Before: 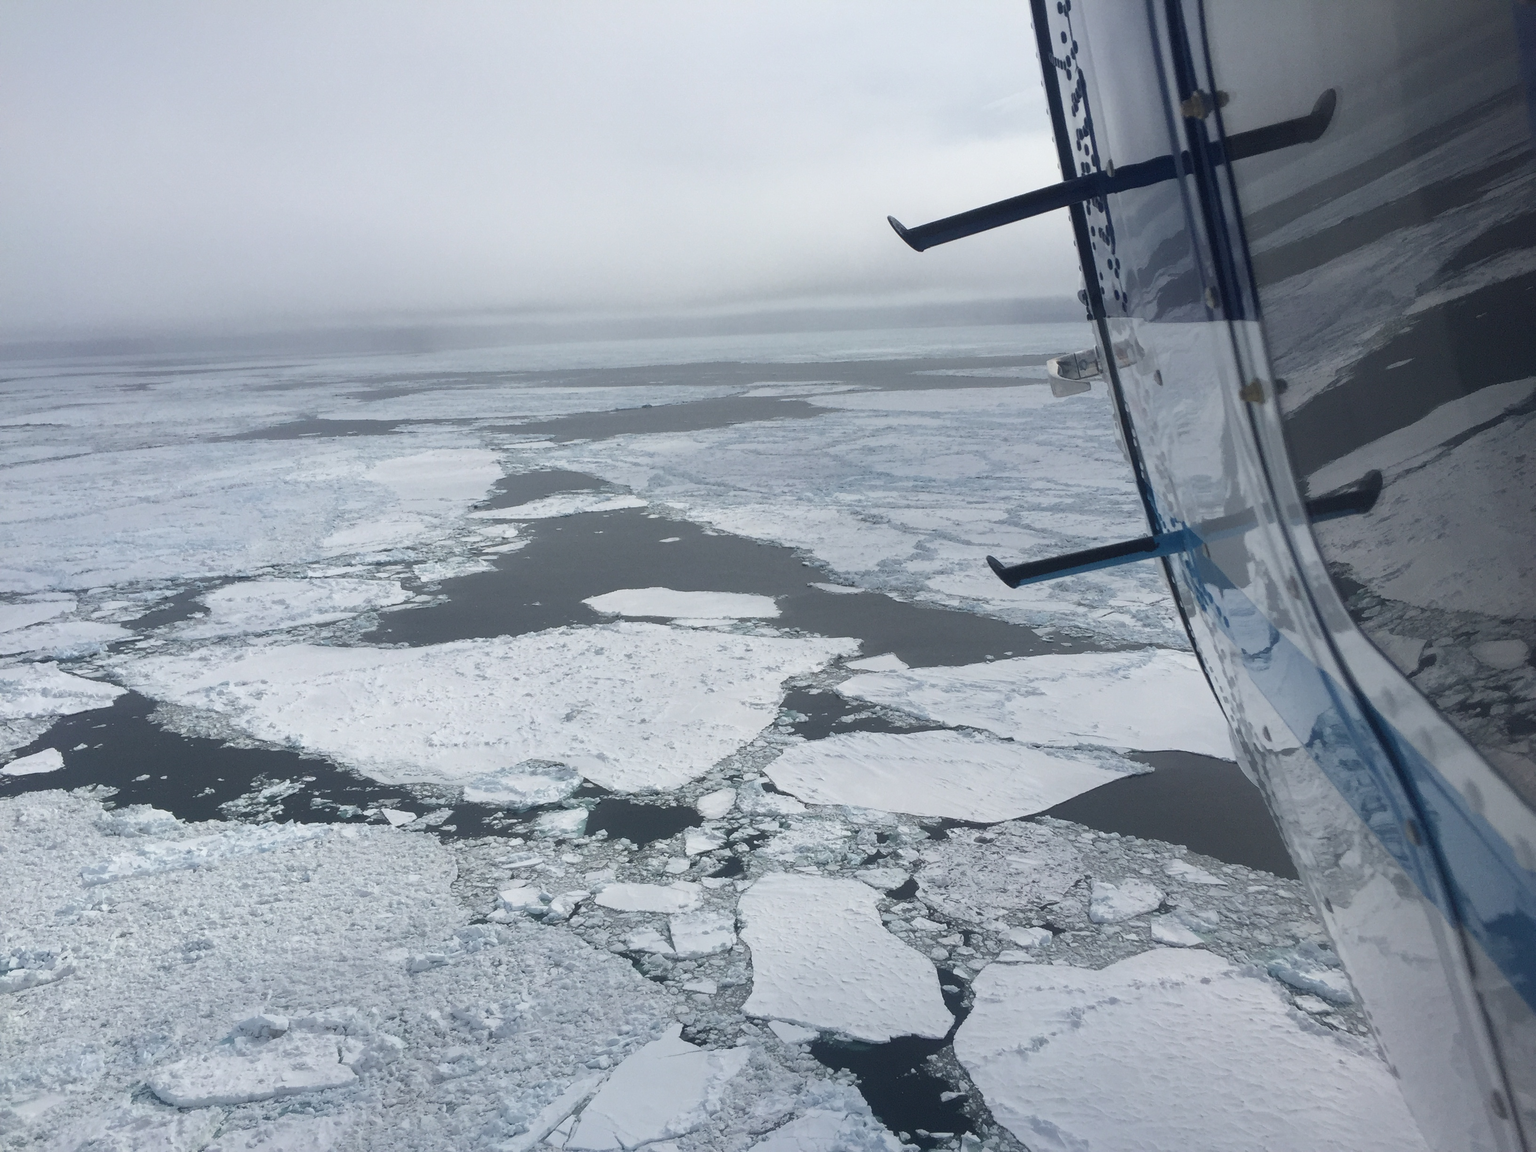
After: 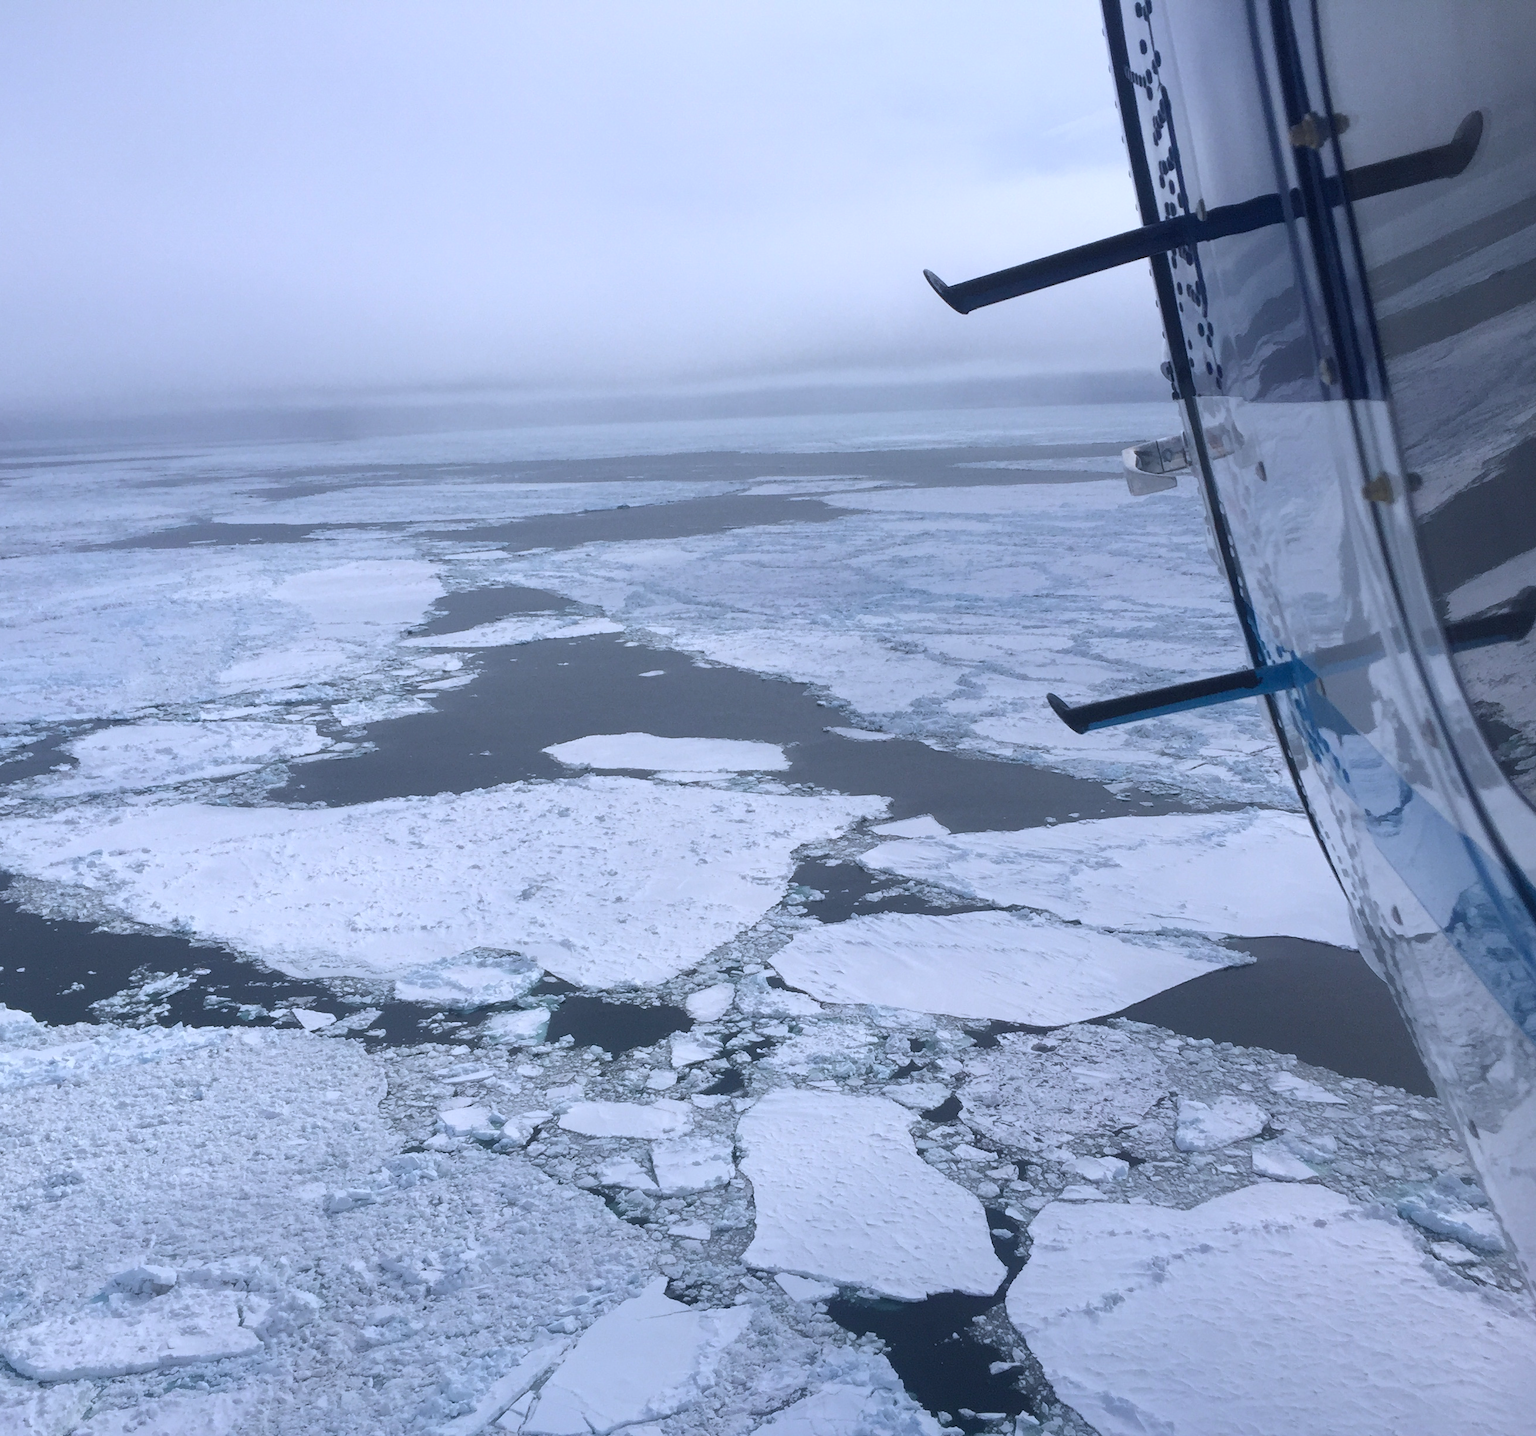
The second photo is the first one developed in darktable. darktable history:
crop and rotate: left 9.597%, right 10.195%
color balance rgb: perceptual saturation grading › global saturation 20%, global vibrance 10%
white balance: red 0.967, blue 1.119, emerald 0.756
